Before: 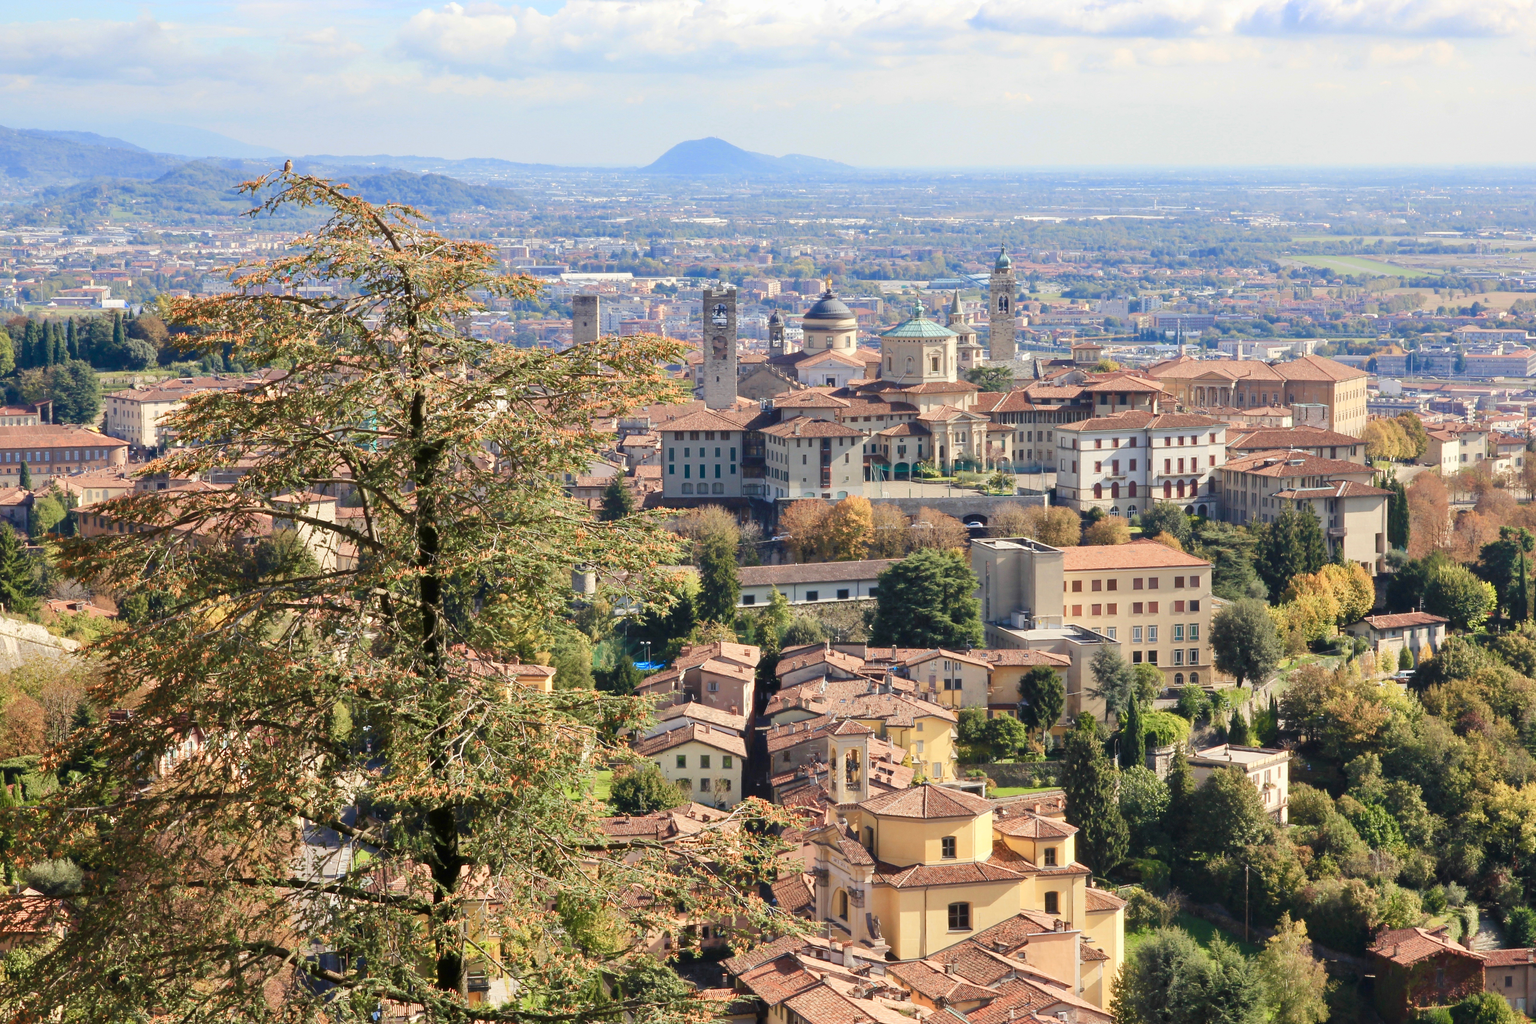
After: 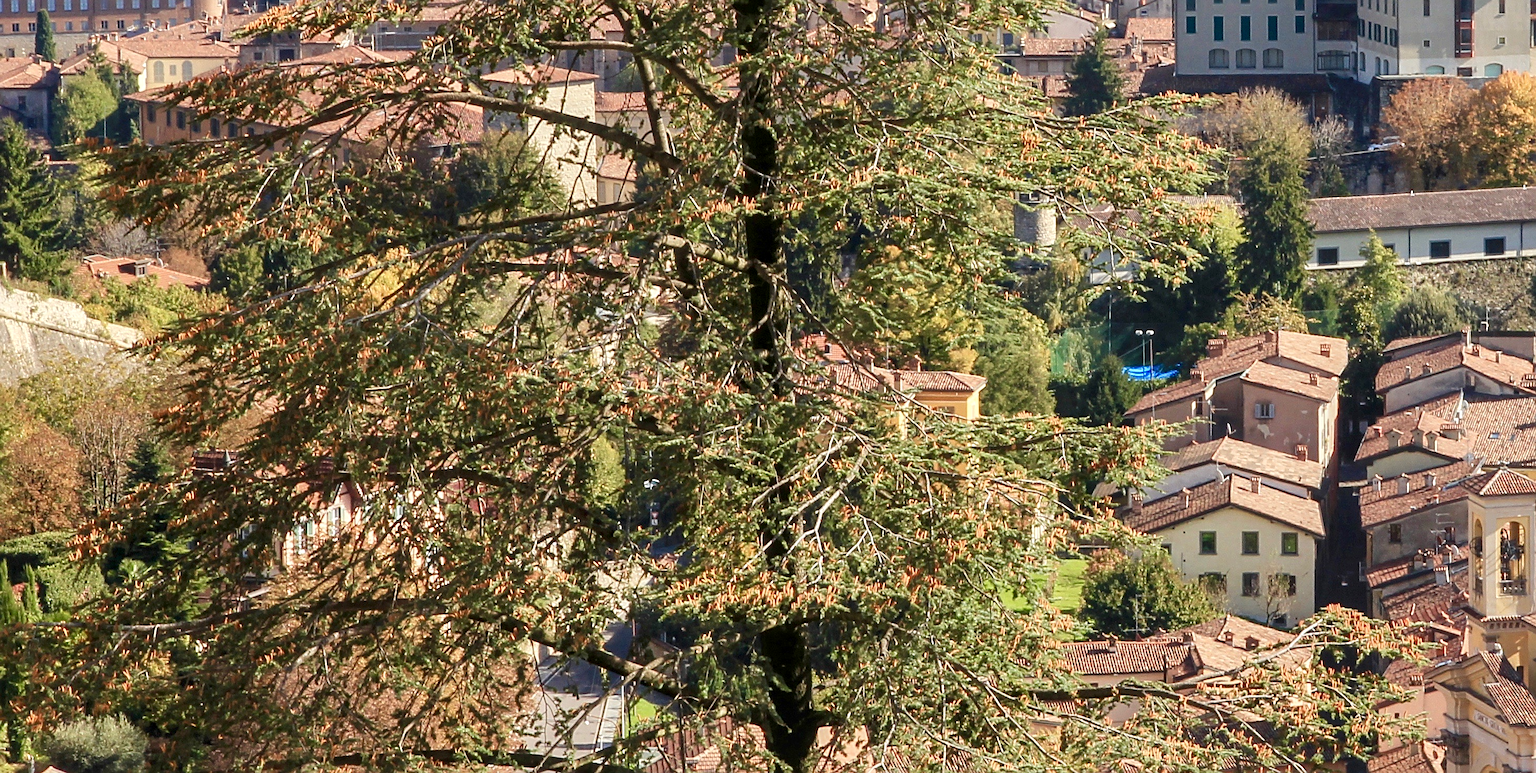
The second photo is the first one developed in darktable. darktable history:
crop: top 44.483%, right 43.593%, bottom 12.892%
local contrast: on, module defaults
rotate and perspective: automatic cropping off
sharpen: radius 2.767
